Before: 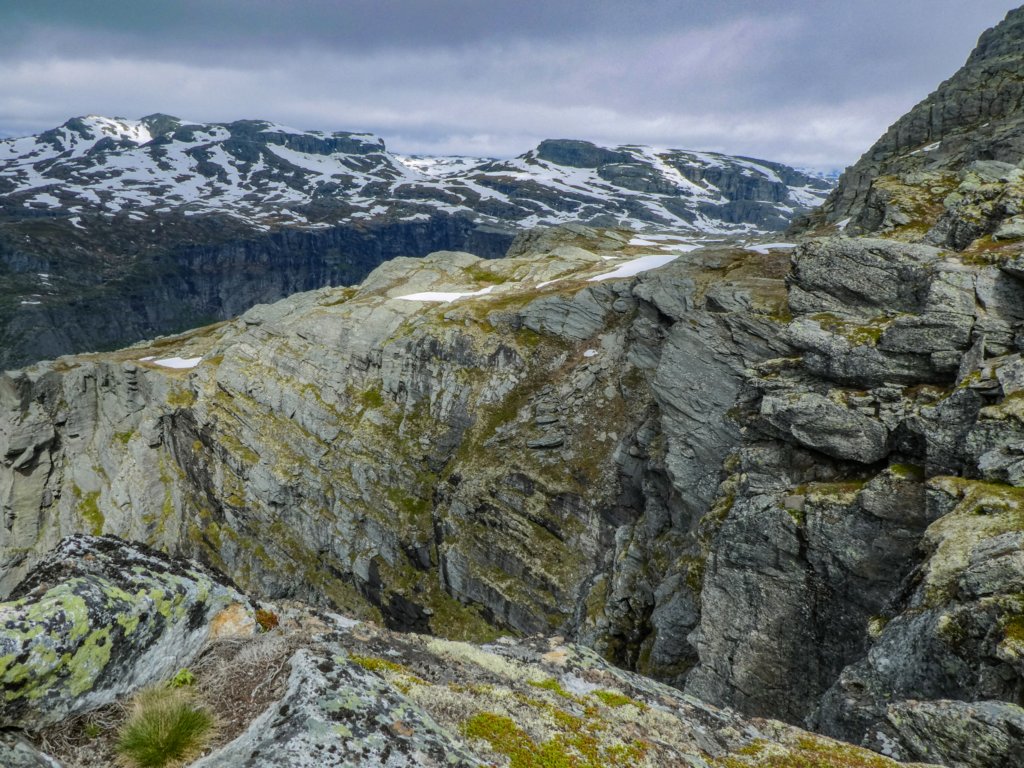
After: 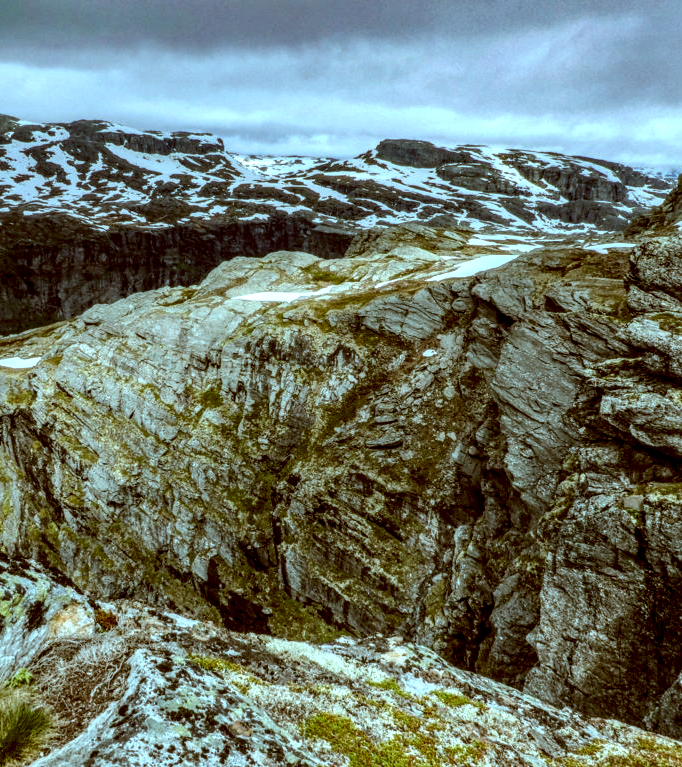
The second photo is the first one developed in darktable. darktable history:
color correction: highlights a* -14.62, highlights b* -16.22, shadows a* 10.12, shadows b* 29.4
crop and rotate: left 15.754%, right 17.579%
local contrast: highlights 20%, detail 197%
